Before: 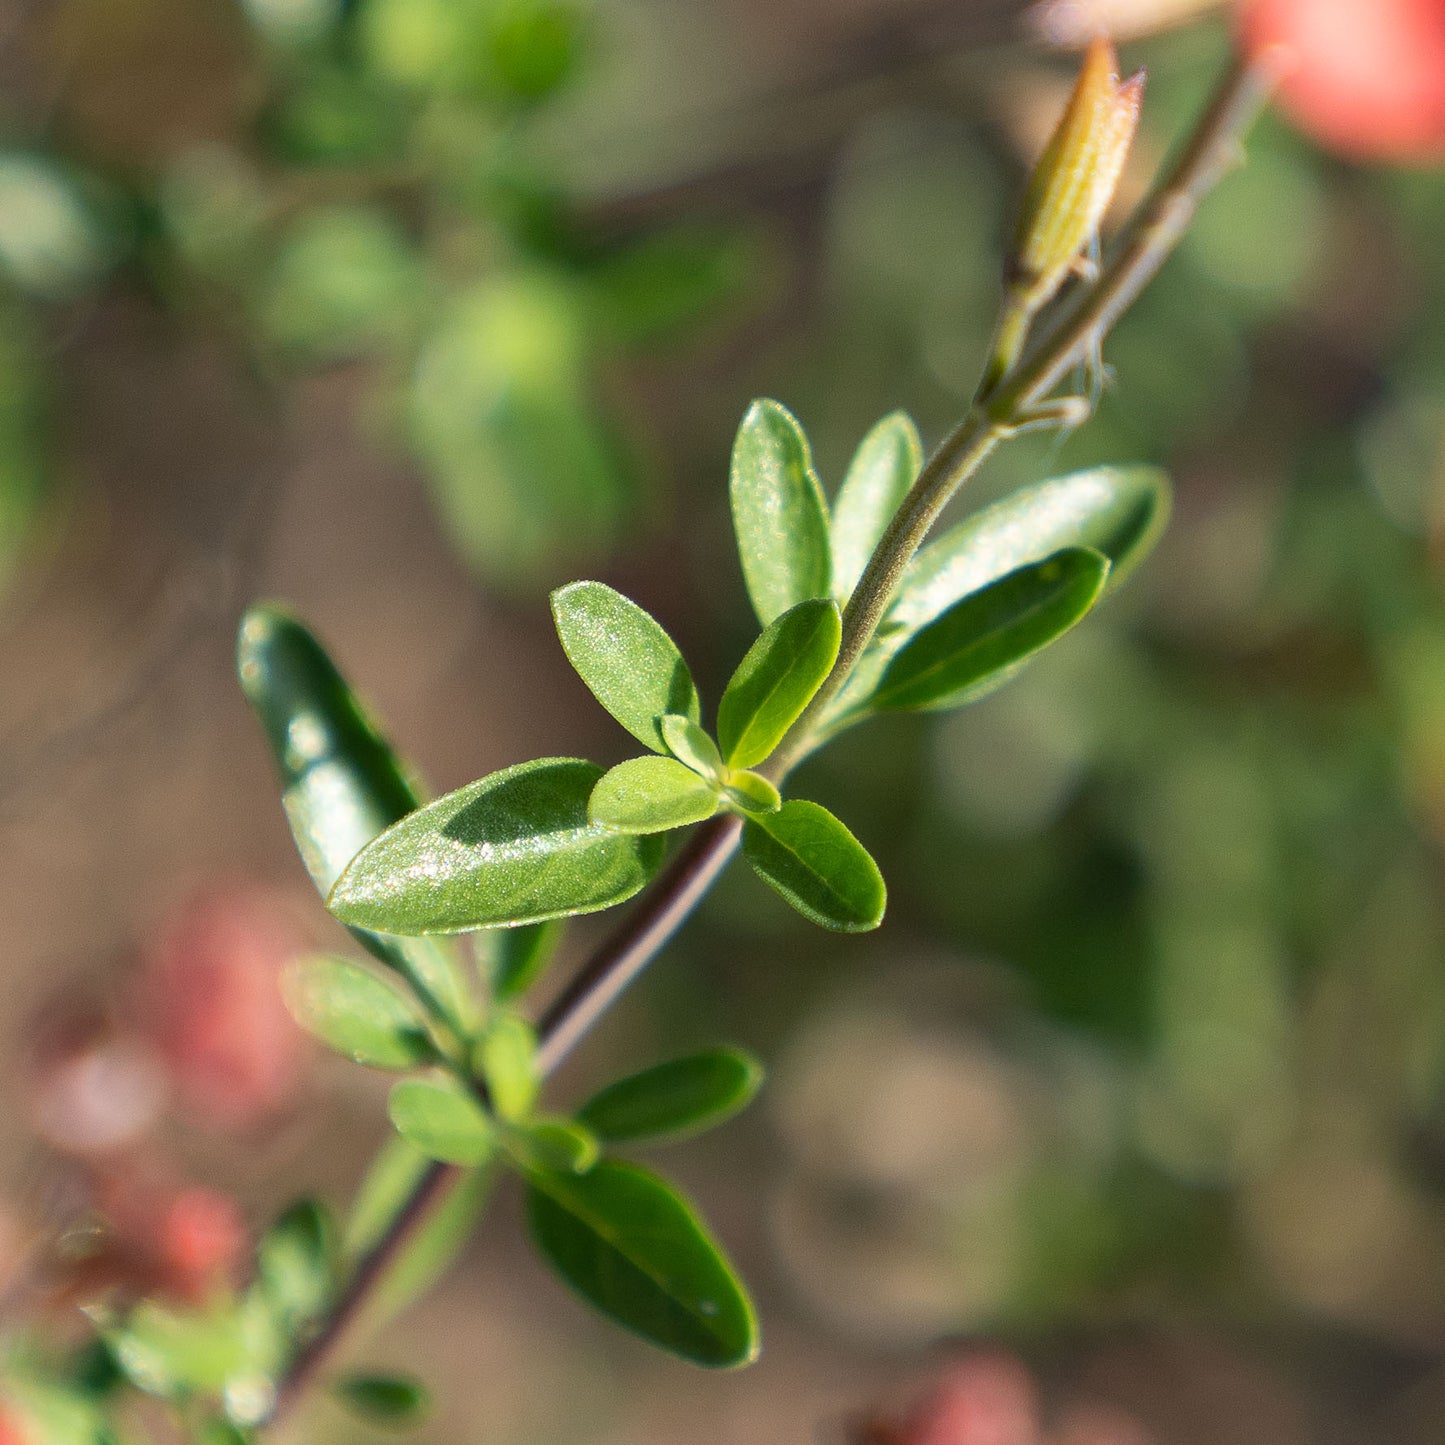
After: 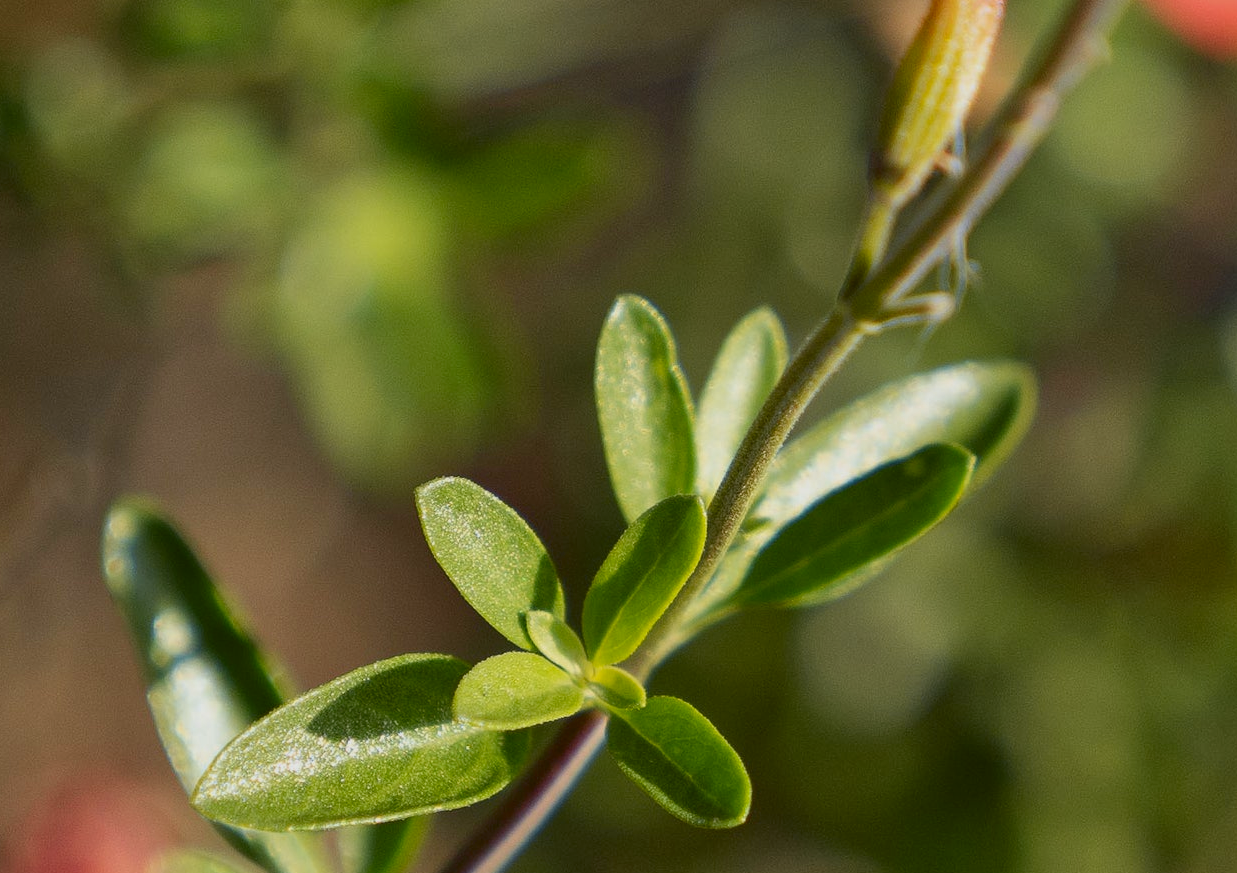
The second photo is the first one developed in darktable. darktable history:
crop and rotate: left 9.345%, top 7.22%, right 4.982%, bottom 32.331%
tone curve: curves: ch0 [(0, 0) (0.227, 0.17) (0.766, 0.774) (1, 1)]; ch1 [(0, 0) (0.114, 0.127) (0.437, 0.452) (0.498, 0.495) (0.579, 0.602) (1, 1)]; ch2 [(0, 0) (0.233, 0.259) (0.493, 0.492) (0.568, 0.596) (1, 1)], color space Lab, independent channels, preserve colors none
tone equalizer: -8 EV 0.25 EV, -7 EV 0.417 EV, -6 EV 0.417 EV, -5 EV 0.25 EV, -3 EV -0.25 EV, -2 EV -0.417 EV, -1 EV -0.417 EV, +0 EV -0.25 EV, edges refinement/feathering 500, mask exposure compensation -1.57 EV, preserve details guided filter
exposure: compensate highlight preservation false
